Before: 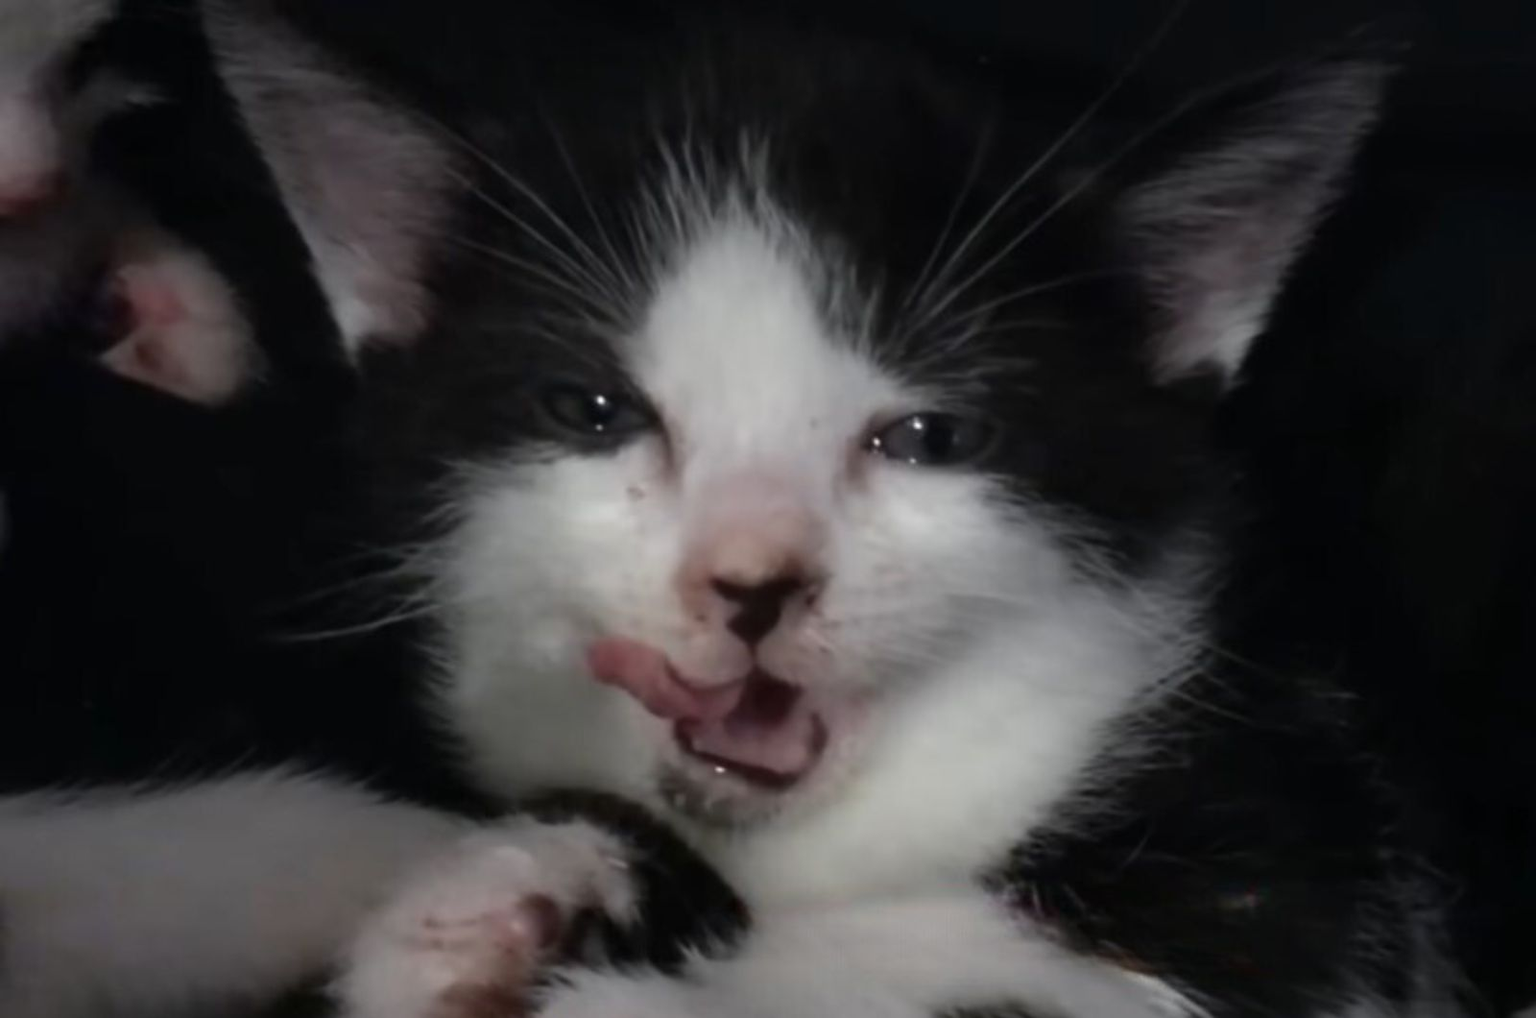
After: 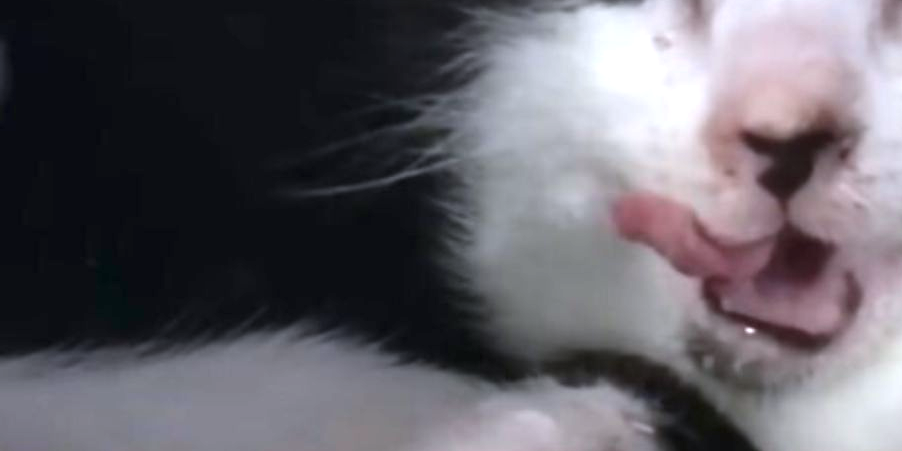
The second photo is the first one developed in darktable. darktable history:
color calibration: illuminant as shot in camera, x 0.358, y 0.373, temperature 4628.91 K
crop: top 44.483%, right 43.593%, bottom 12.892%
exposure: black level correction 0, exposure 1.1 EV, compensate highlight preservation false
